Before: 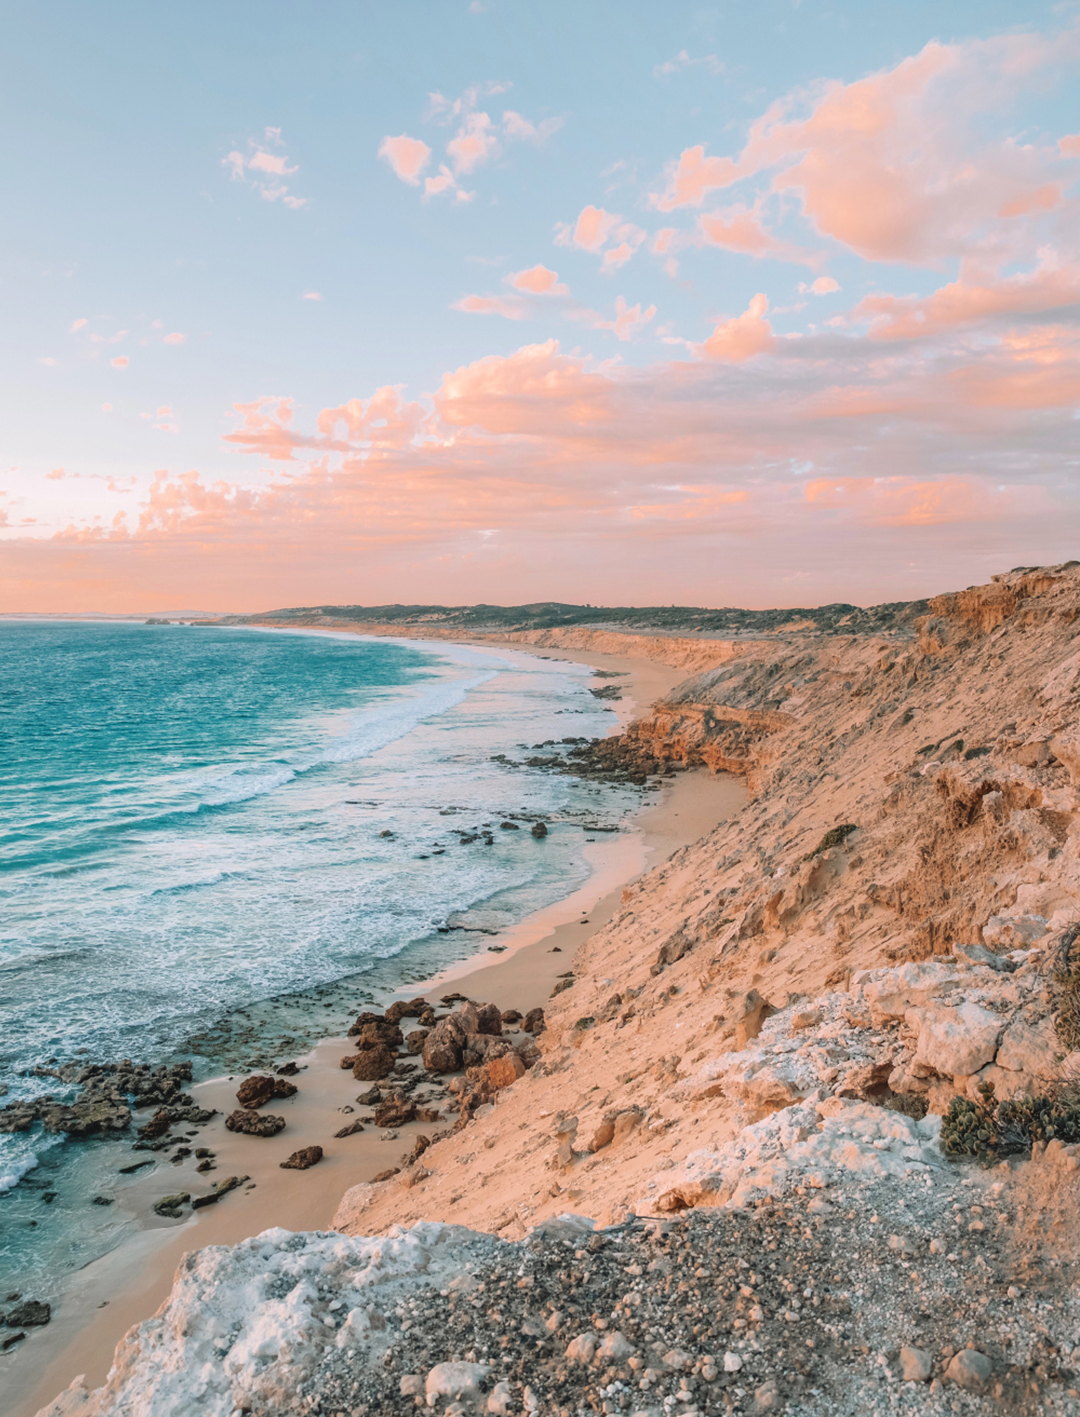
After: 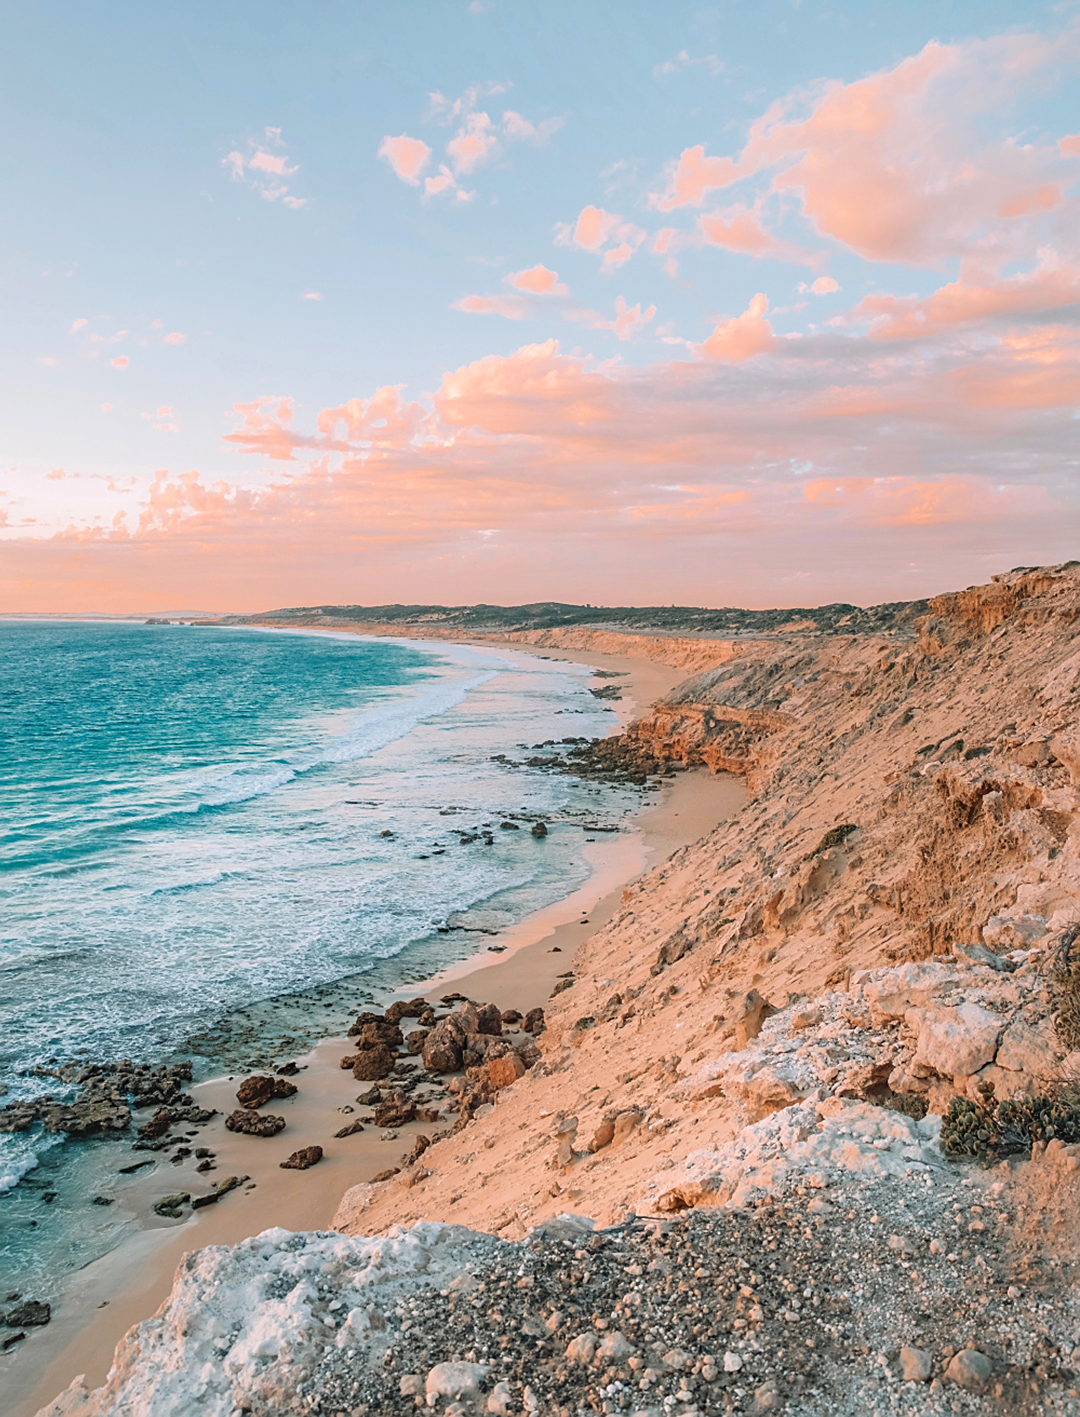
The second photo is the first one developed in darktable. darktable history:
contrast brightness saturation: contrast 0.04, saturation 0.07
sharpen: on, module defaults
